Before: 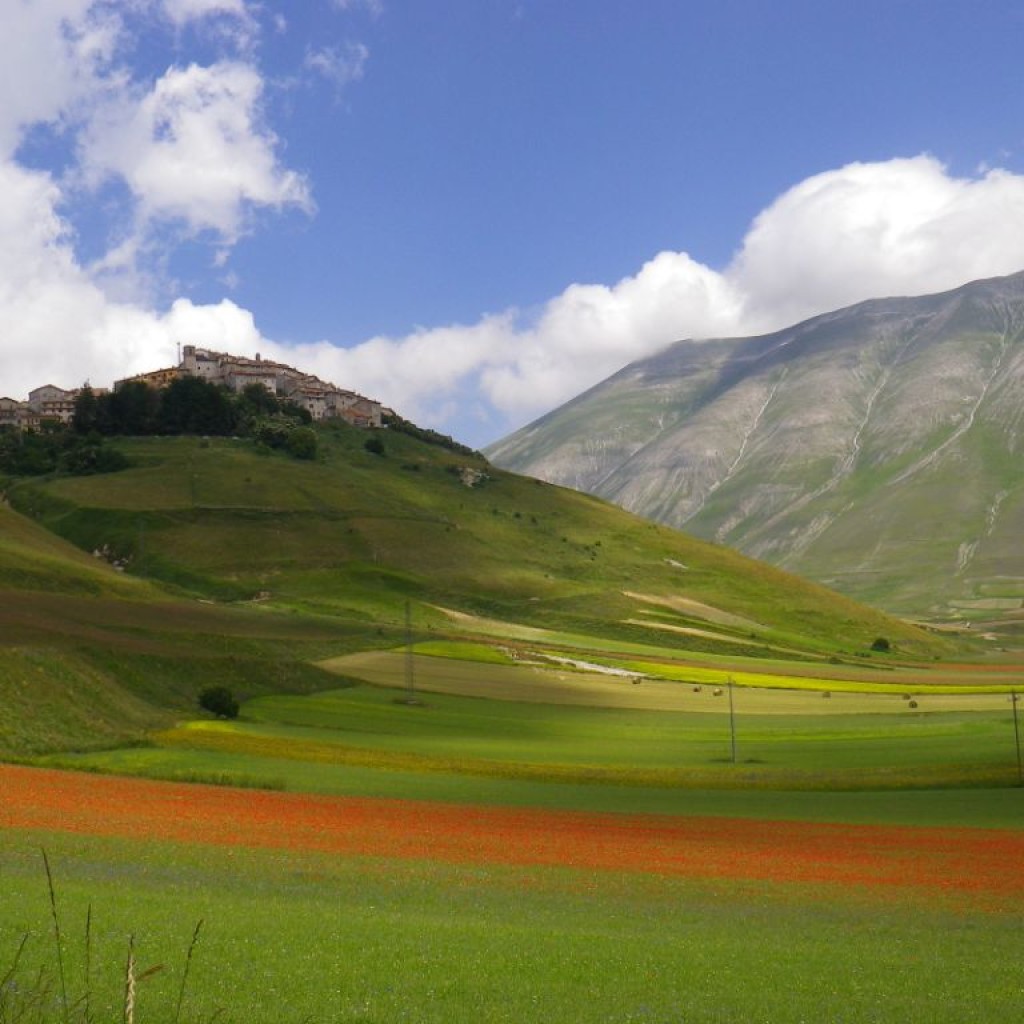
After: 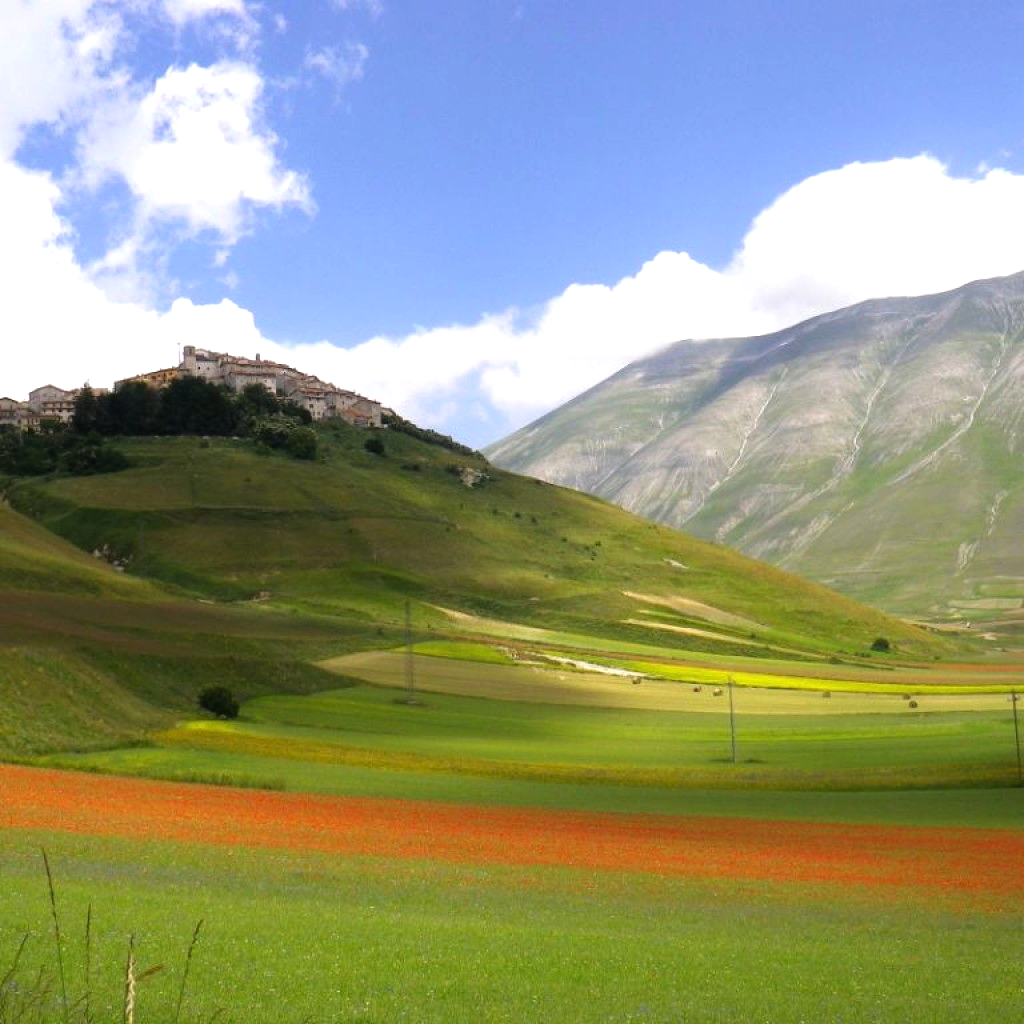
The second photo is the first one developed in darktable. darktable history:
tone equalizer: -8 EV -0.742 EV, -7 EV -0.713 EV, -6 EV -0.639 EV, -5 EV -0.403 EV, -3 EV 0.4 EV, -2 EV 0.6 EV, -1 EV 0.691 EV, +0 EV 0.748 EV
